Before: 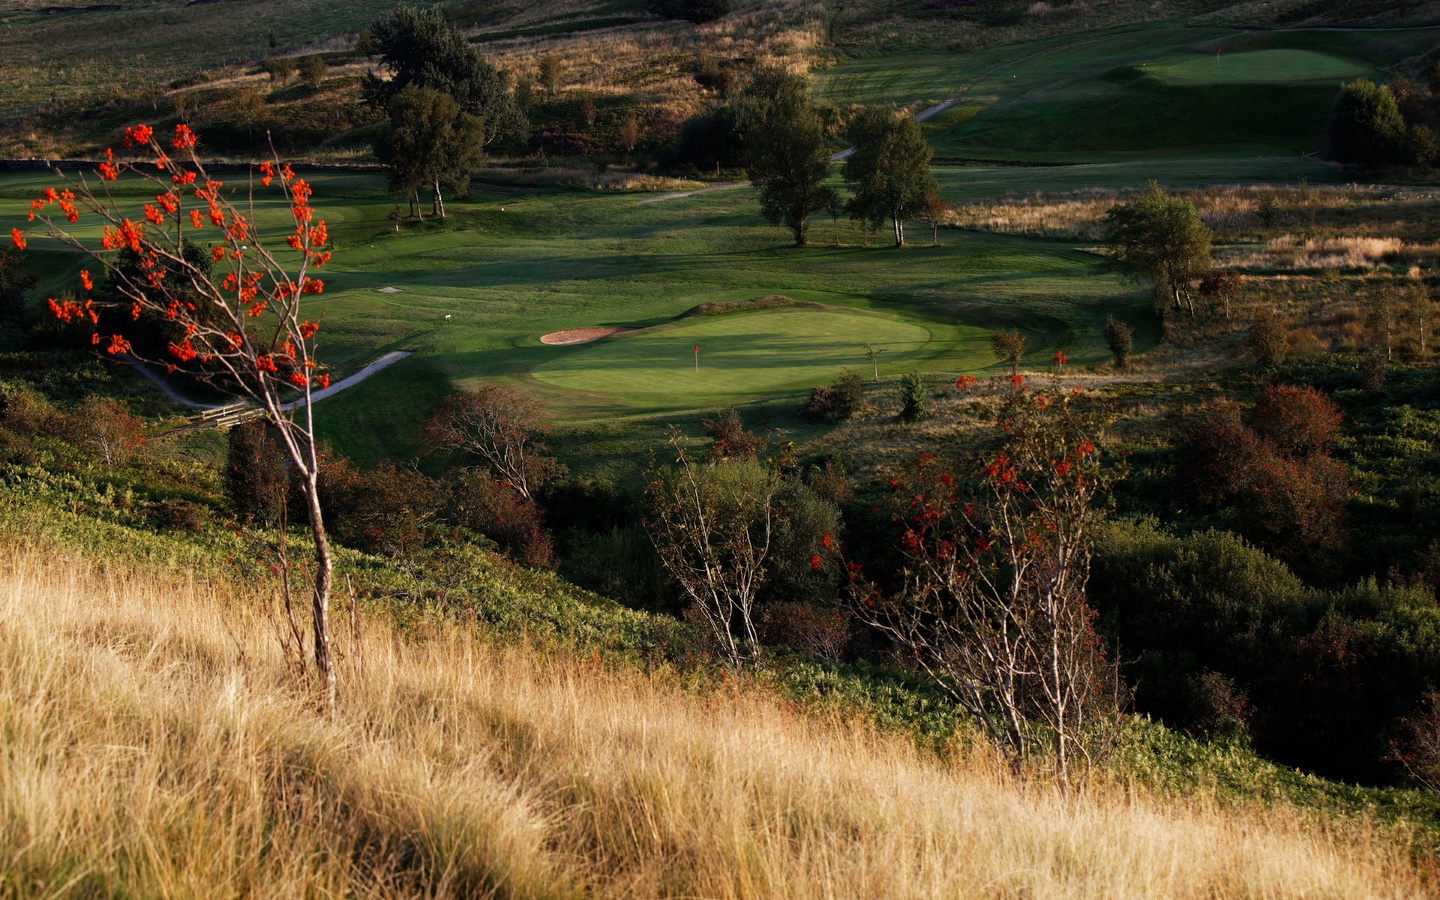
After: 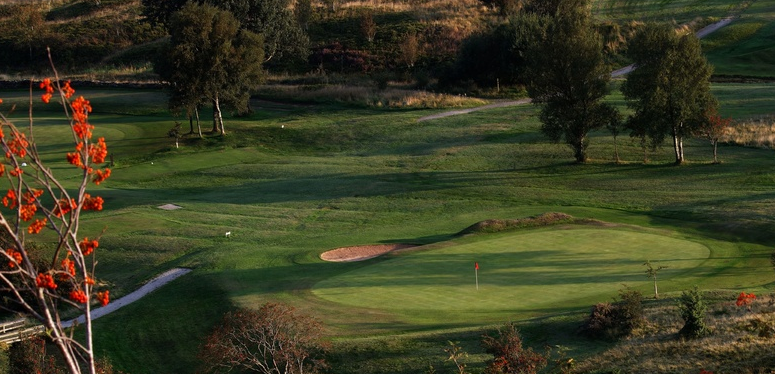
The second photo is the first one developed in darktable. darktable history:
crop: left 15.294%, top 9.293%, right 30.879%, bottom 49.115%
